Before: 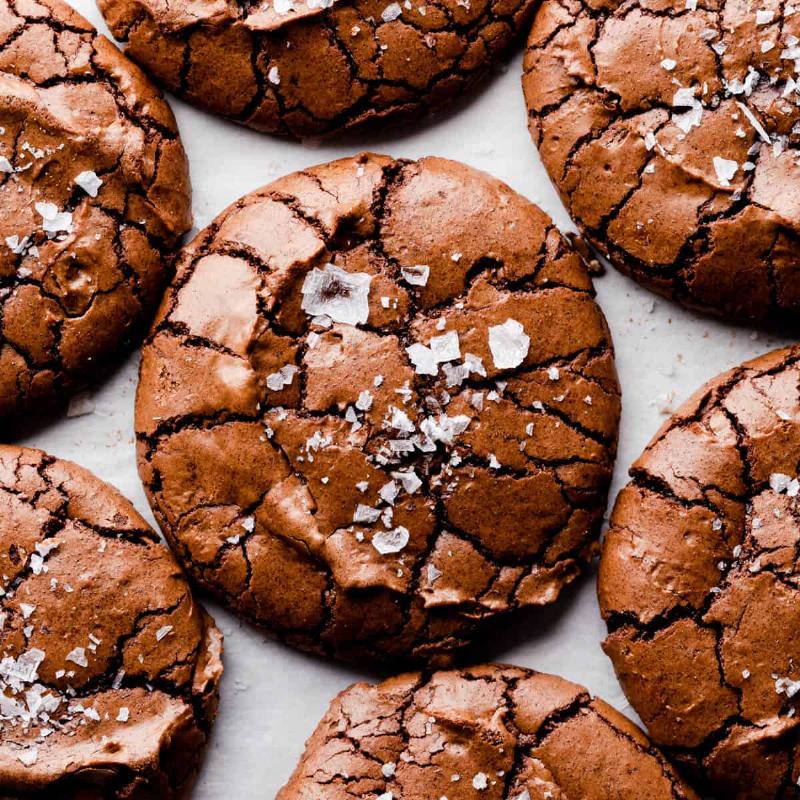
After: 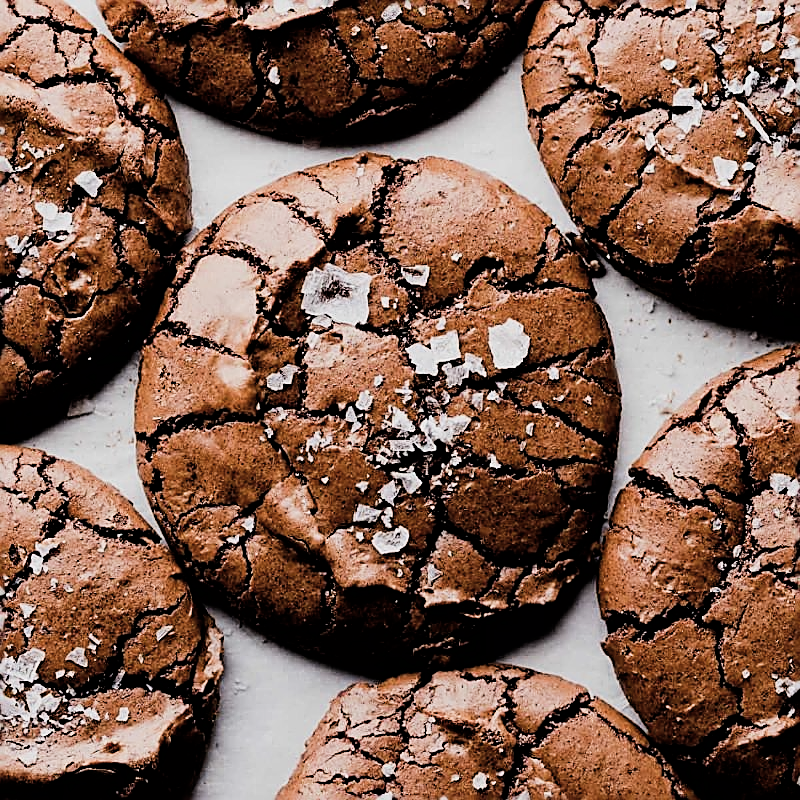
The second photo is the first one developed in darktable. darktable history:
sharpen: radius 1.685, amount 1.294
contrast brightness saturation: saturation -0.17
filmic rgb: black relative exposure -5 EV, hardness 2.88, contrast 1.3
tone equalizer: on, module defaults
